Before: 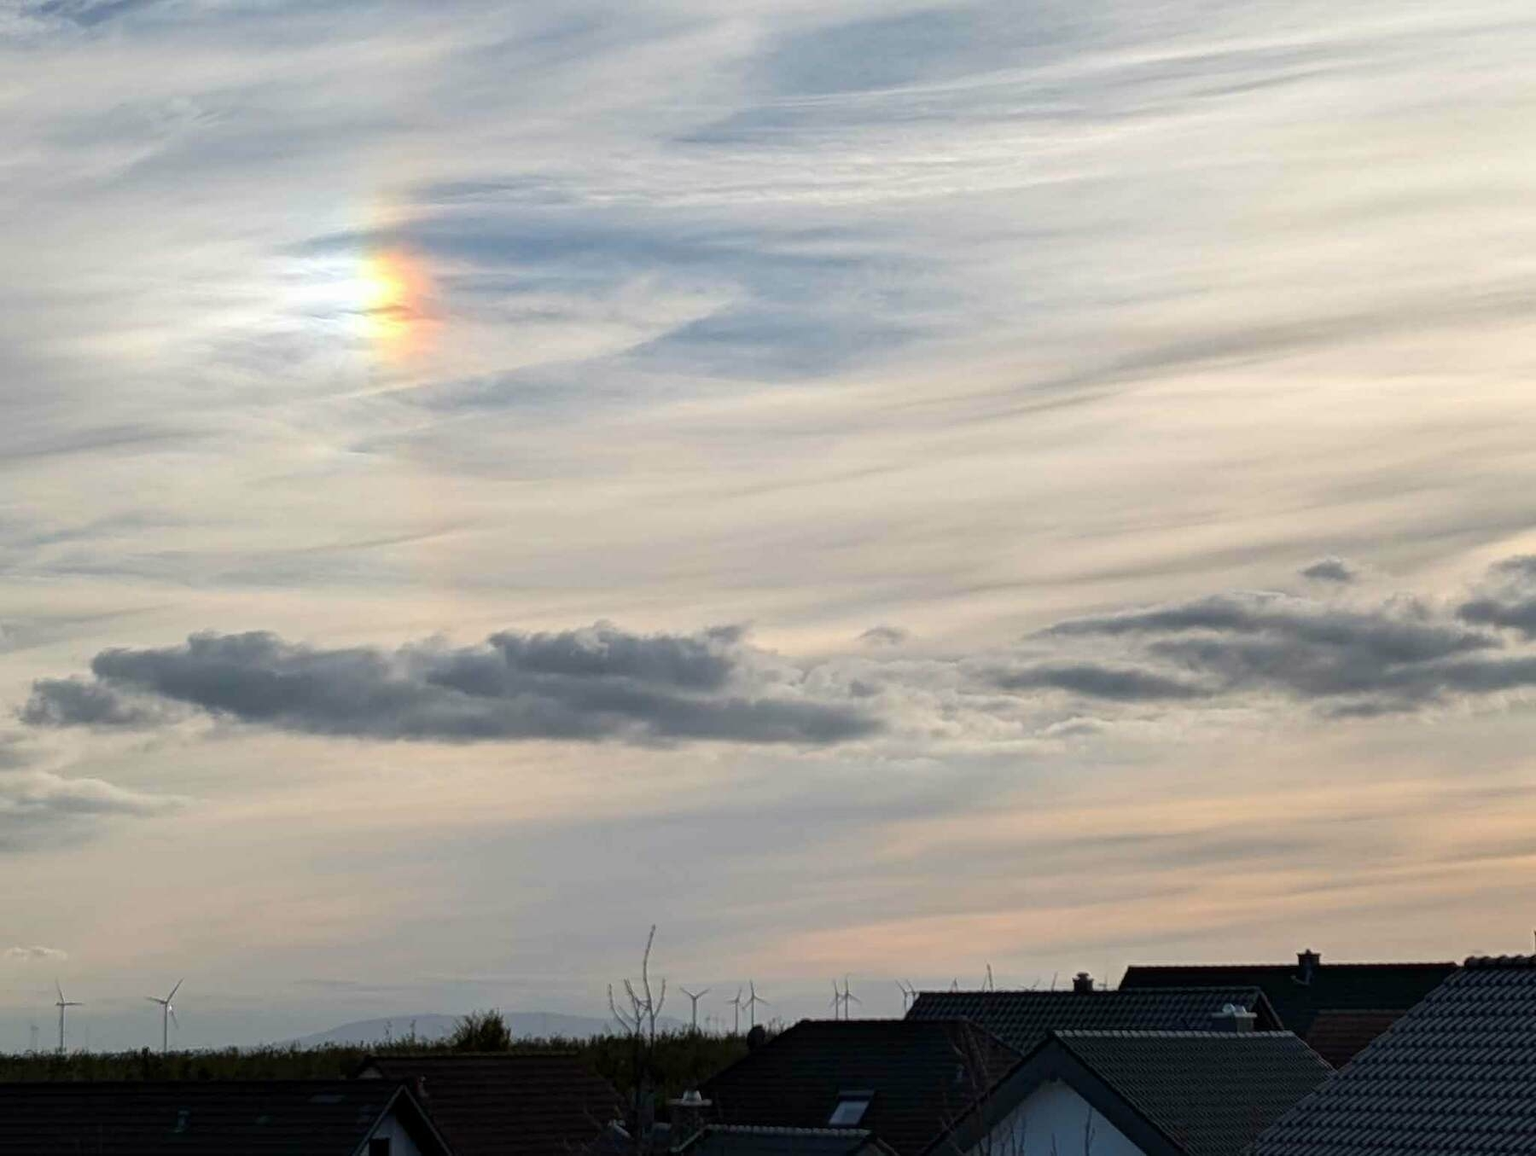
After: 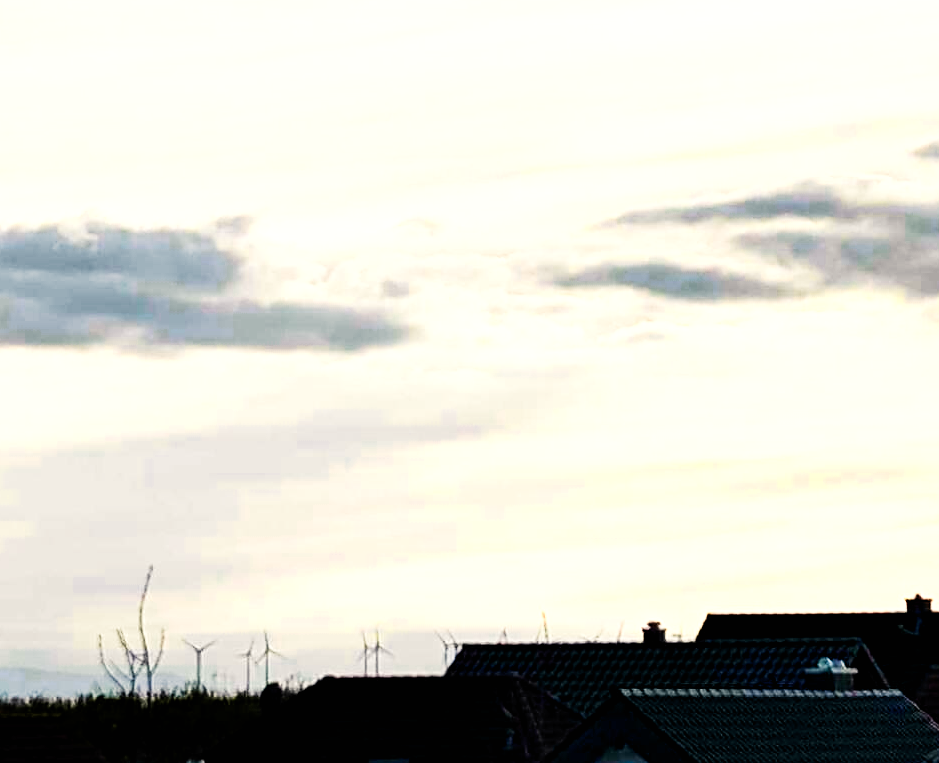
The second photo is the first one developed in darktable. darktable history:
crop: left 34.195%, top 38.368%, right 13.626%, bottom 5.311%
color balance rgb: highlights gain › chroma 3.083%, highlights gain › hue 77.35°, global offset › luminance -0.388%, perceptual saturation grading › global saturation 40.414%, perceptual saturation grading › highlights -25.512%, perceptual saturation grading › mid-tones 34.877%, perceptual saturation grading › shadows 35.989%, global vibrance 9.947%
sharpen: radius 1.838, amount 0.4, threshold 1.735
color zones: curves: ch0 [(0.018, 0.548) (0.224, 0.64) (0.425, 0.447) (0.675, 0.575) (0.732, 0.579)]; ch1 [(0.066, 0.487) (0.25, 0.5) (0.404, 0.43) (0.75, 0.421) (0.956, 0.421)]; ch2 [(0.044, 0.561) (0.215, 0.465) (0.399, 0.544) (0.465, 0.548) (0.614, 0.447) (0.724, 0.43) (0.882, 0.623) (0.956, 0.632)], mix 29.82%
base curve: curves: ch0 [(0, 0) (0.007, 0.004) (0.027, 0.03) (0.046, 0.07) (0.207, 0.54) (0.442, 0.872) (0.673, 0.972) (1, 1)], preserve colors none
